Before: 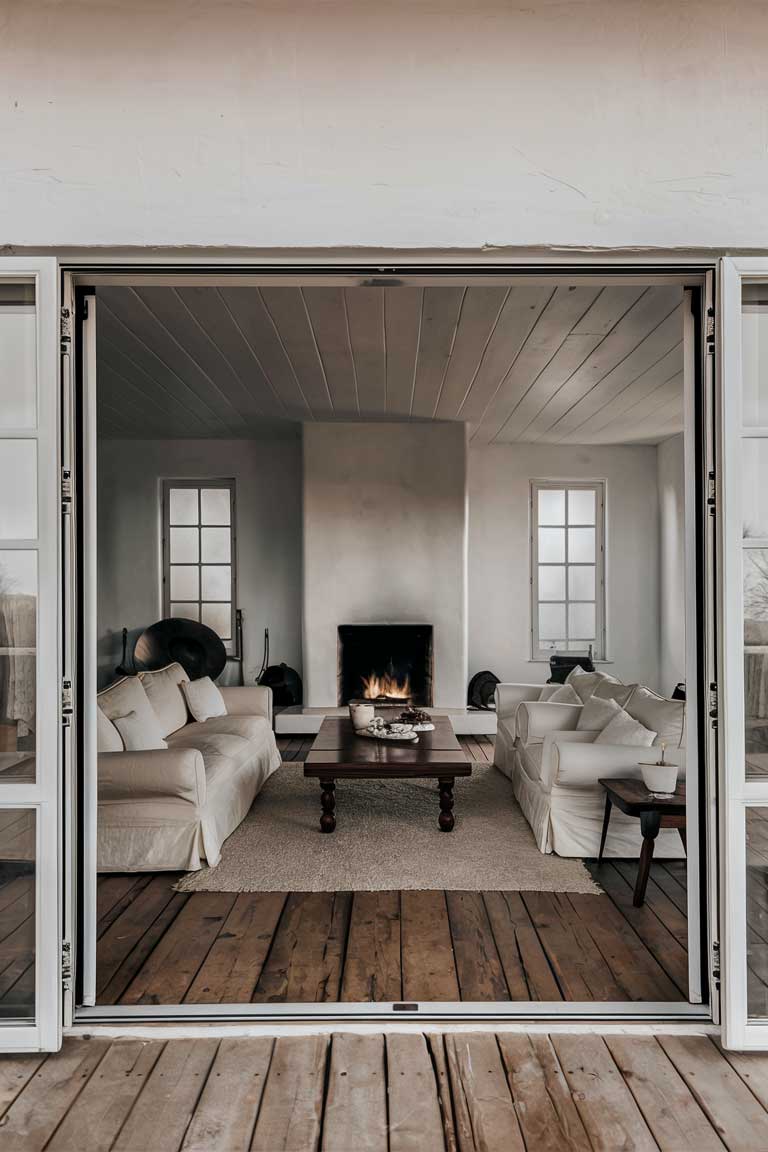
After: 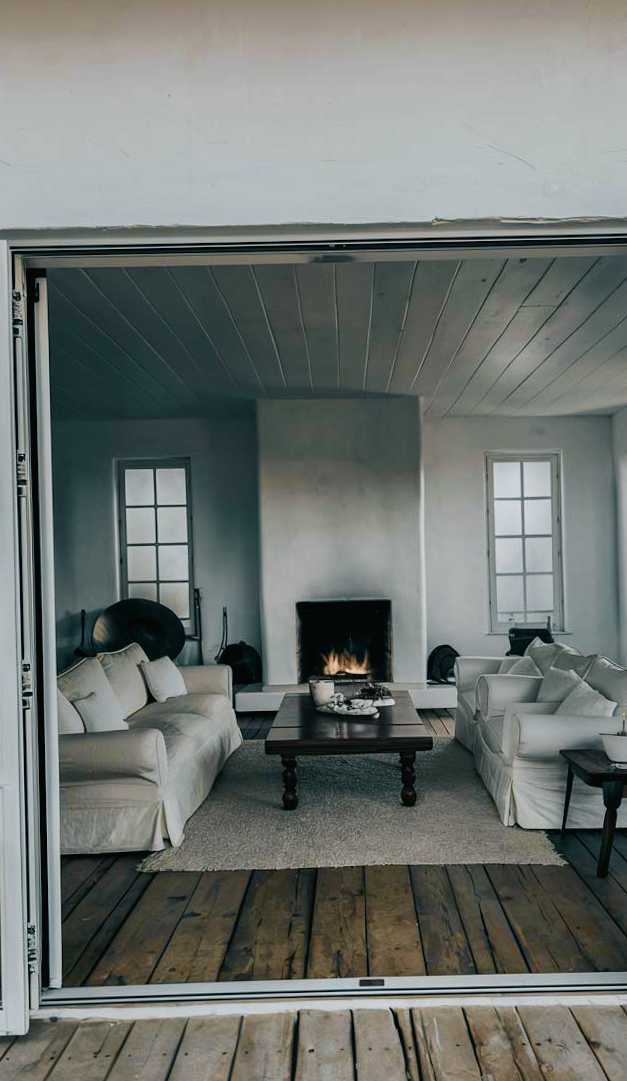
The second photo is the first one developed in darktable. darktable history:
tone curve: curves: ch0 [(0, 0.014) (0.036, 0.047) (0.15, 0.156) (0.27, 0.258) (0.511, 0.506) (0.761, 0.741) (1, 0.919)]; ch1 [(0, 0) (0.179, 0.173) (0.322, 0.32) (0.429, 0.431) (0.502, 0.5) (0.519, 0.522) (0.562, 0.575) (0.631, 0.65) (0.72, 0.692) (1, 1)]; ch2 [(0, 0) (0.29, 0.295) (0.404, 0.436) (0.497, 0.498) (0.533, 0.556) (0.599, 0.607) (0.696, 0.707) (1, 1)], color space Lab, independent channels, preserve colors none
crop and rotate: angle 1.24°, left 4.252%, top 0.623%, right 11.388%, bottom 2.492%
color balance rgb: shadows lift › chroma 5.426%, shadows lift › hue 237.21°, power › luminance -7.858%, power › chroma 1.088%, power › hue 216.28°, perceptual saturation grading › global saturation 17.967%, global vibrance -23.476%
